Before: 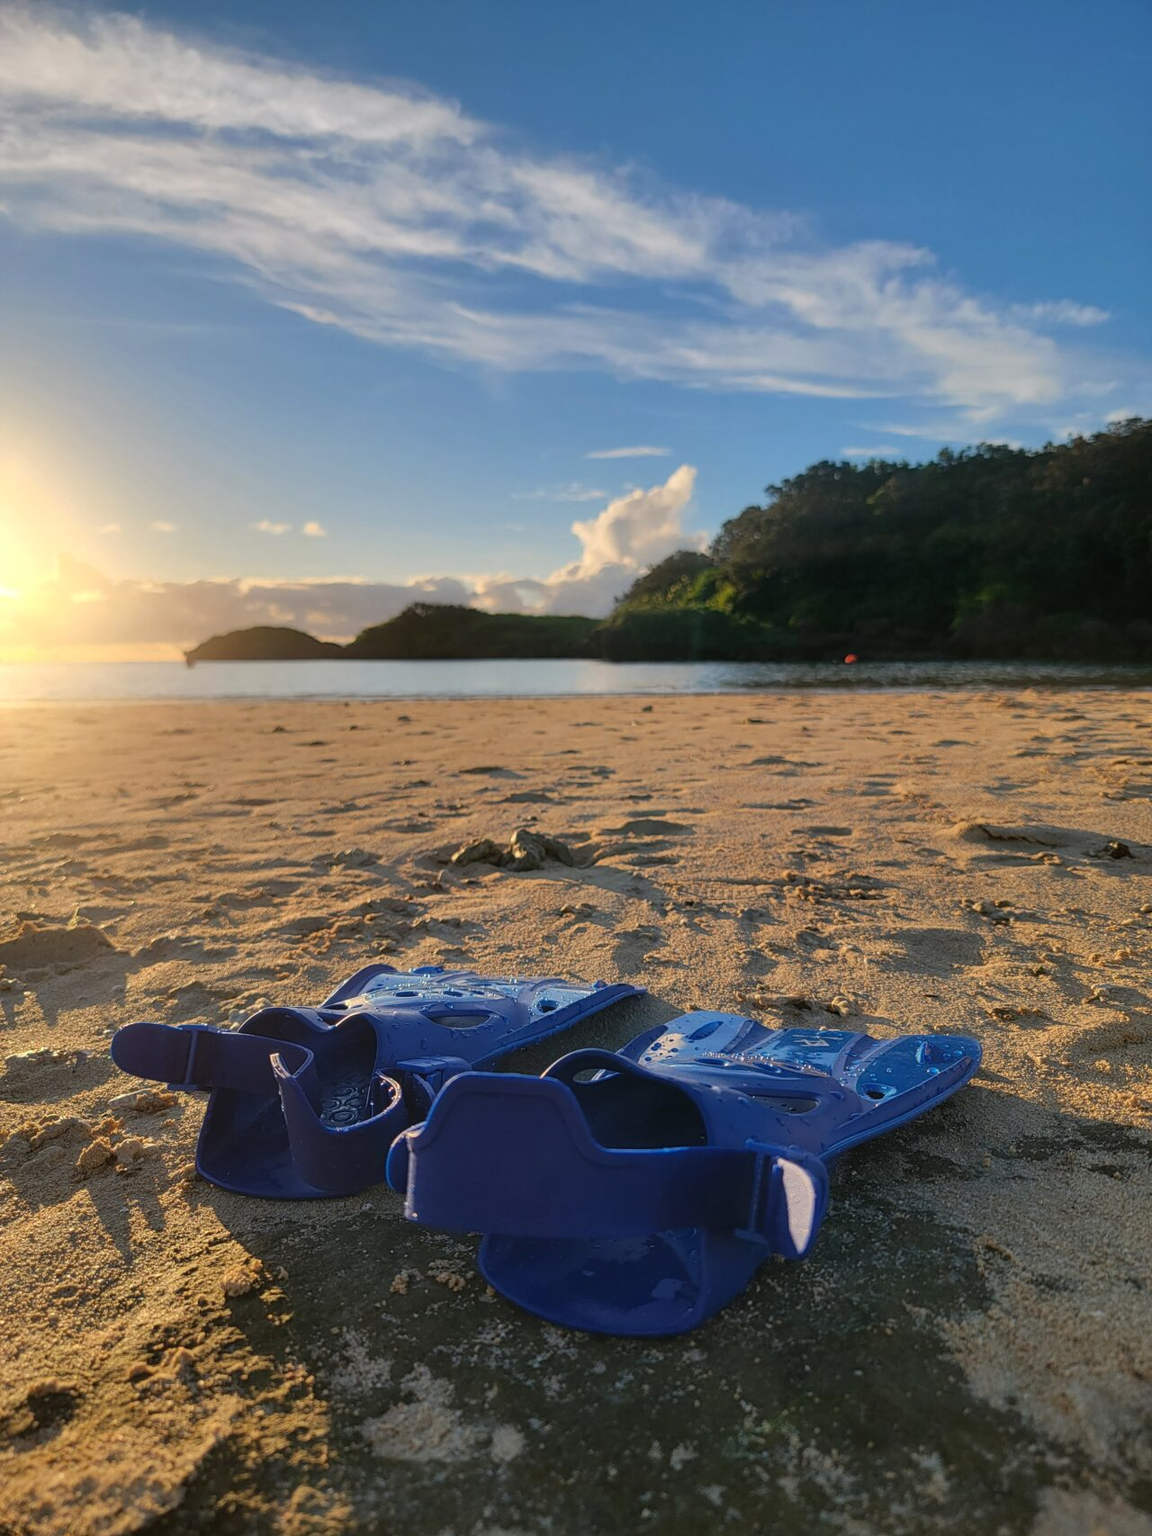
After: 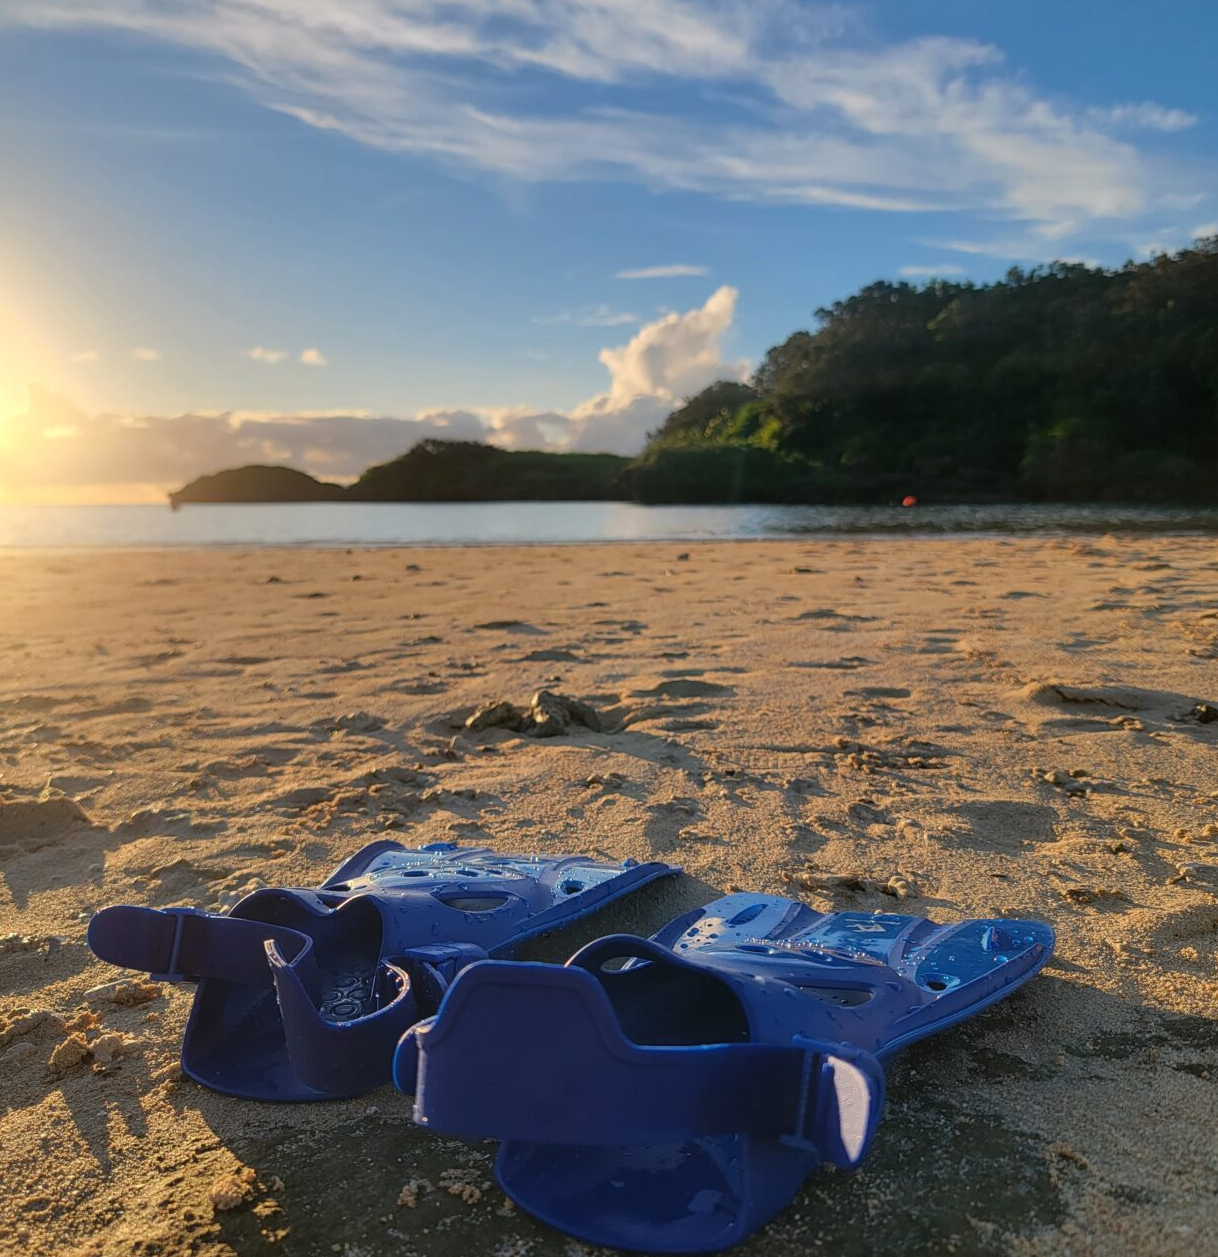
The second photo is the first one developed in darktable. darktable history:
crop and rotate: left 2.878%, top 13.536%, right 1.939%, bottom 12.818%
